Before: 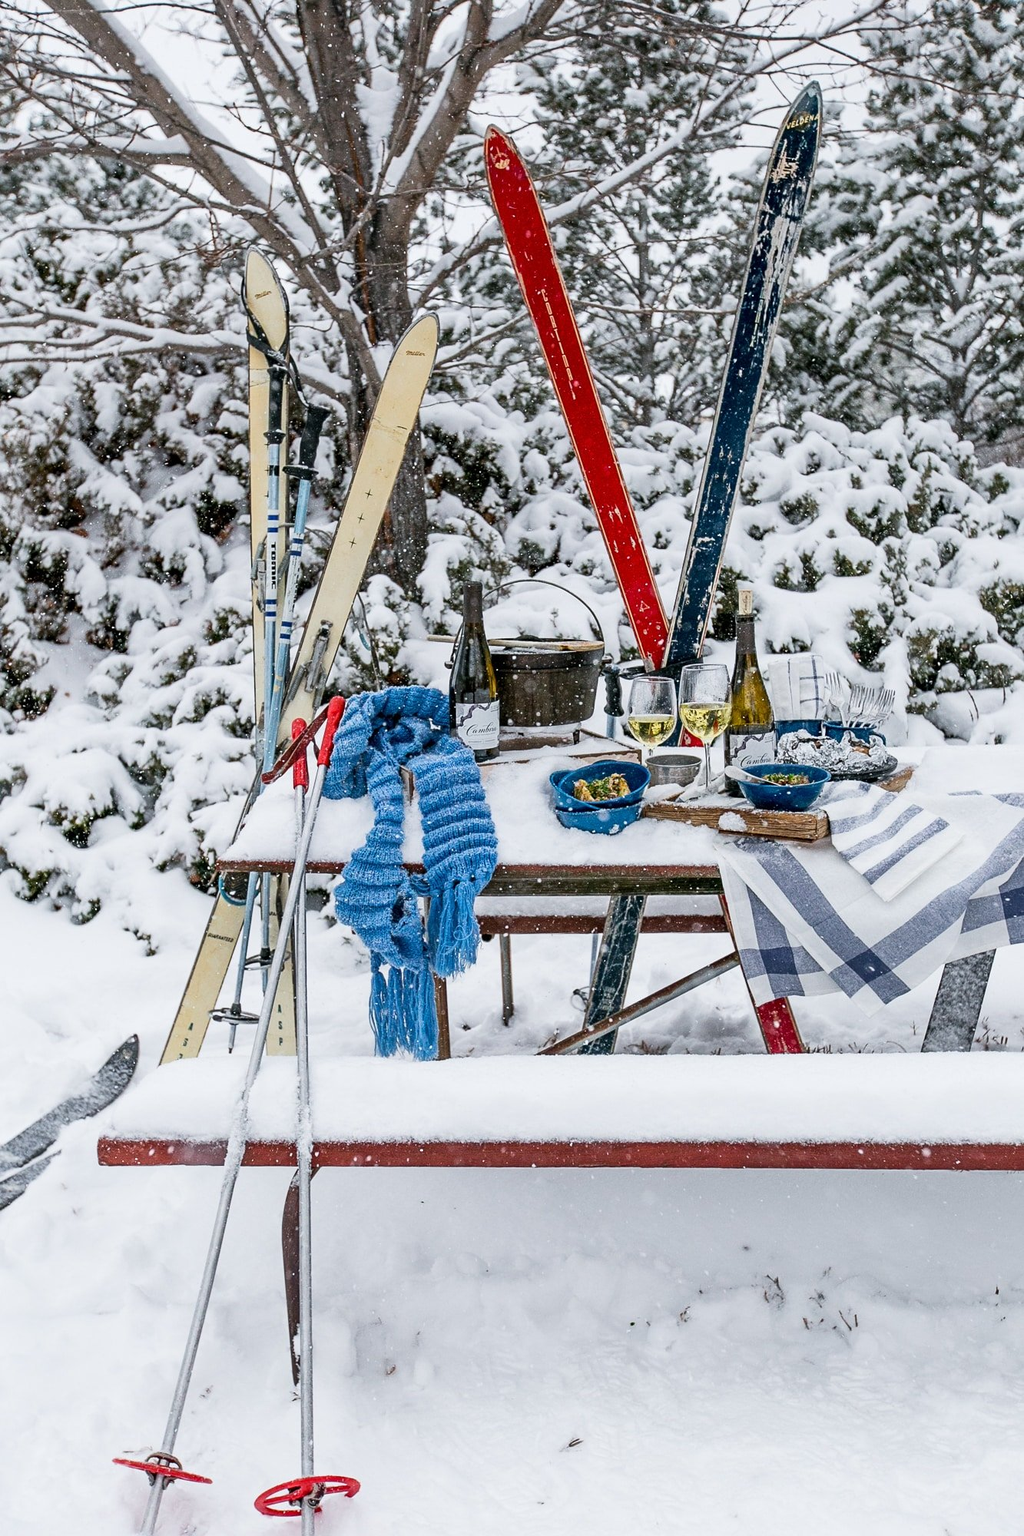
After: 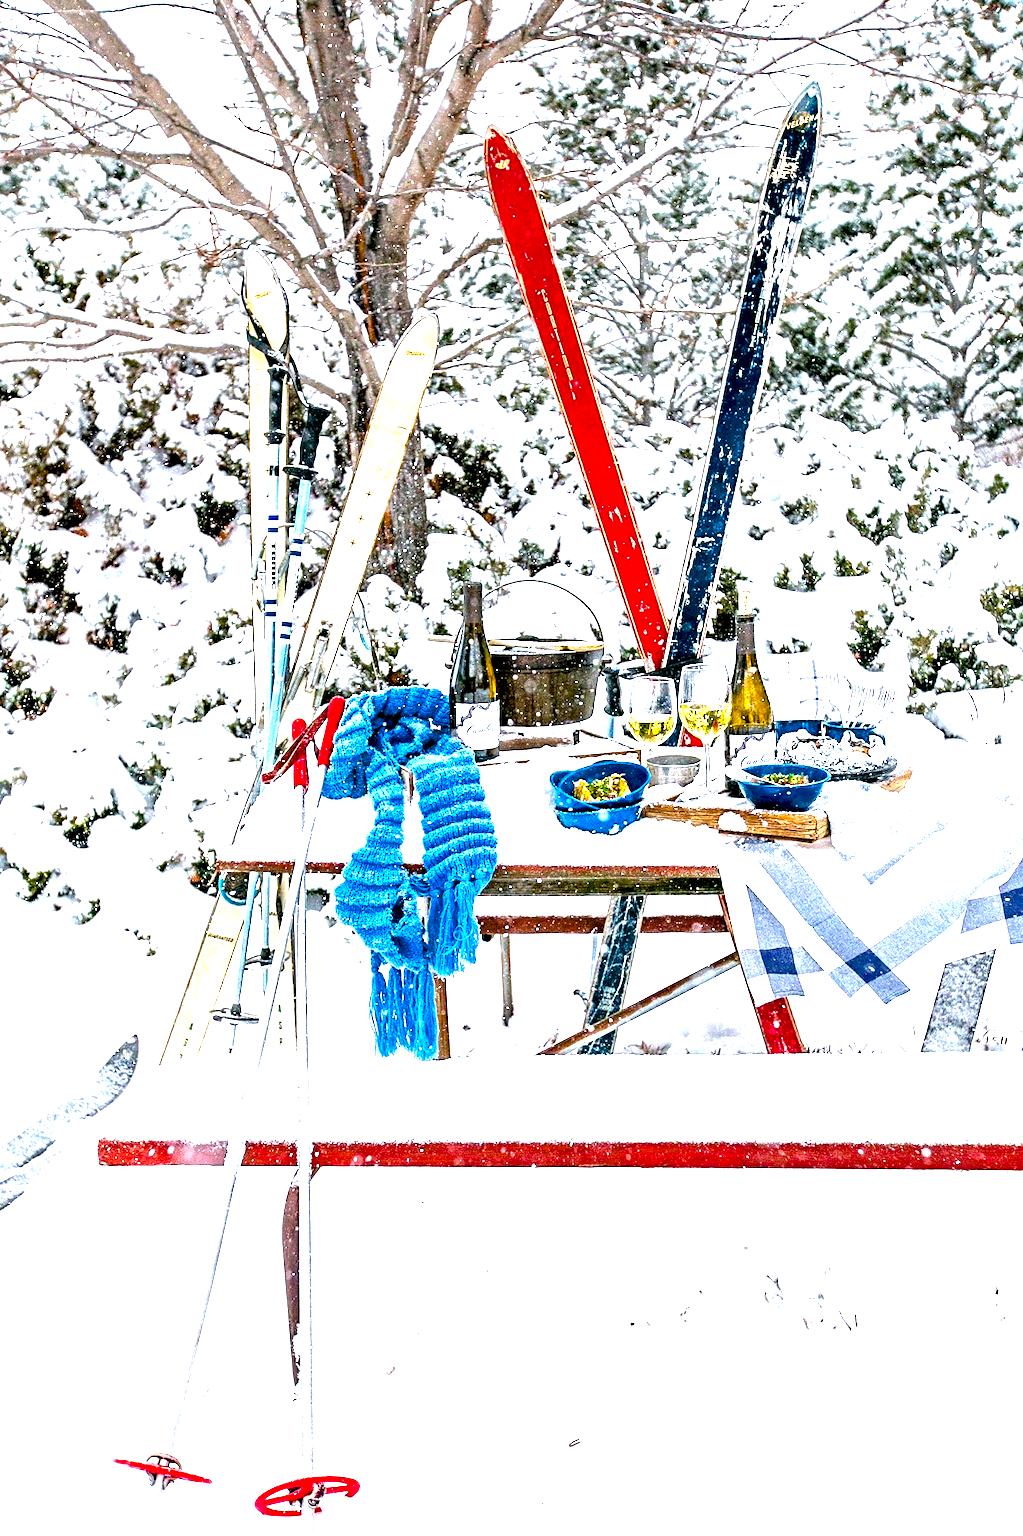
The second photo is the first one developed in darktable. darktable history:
color balance rgb: linear chroma grading › global chroma 9.774%, perceptual saturation grading › global saturation 19.199%, perceptual brilliance grading › global brilliance 24.252%, global vibrance 16.384%, saturation formula JzAzBz (2021)
exposure: black level correction 0.009, exposure 1.426 EV, compensate highlight preservation false
